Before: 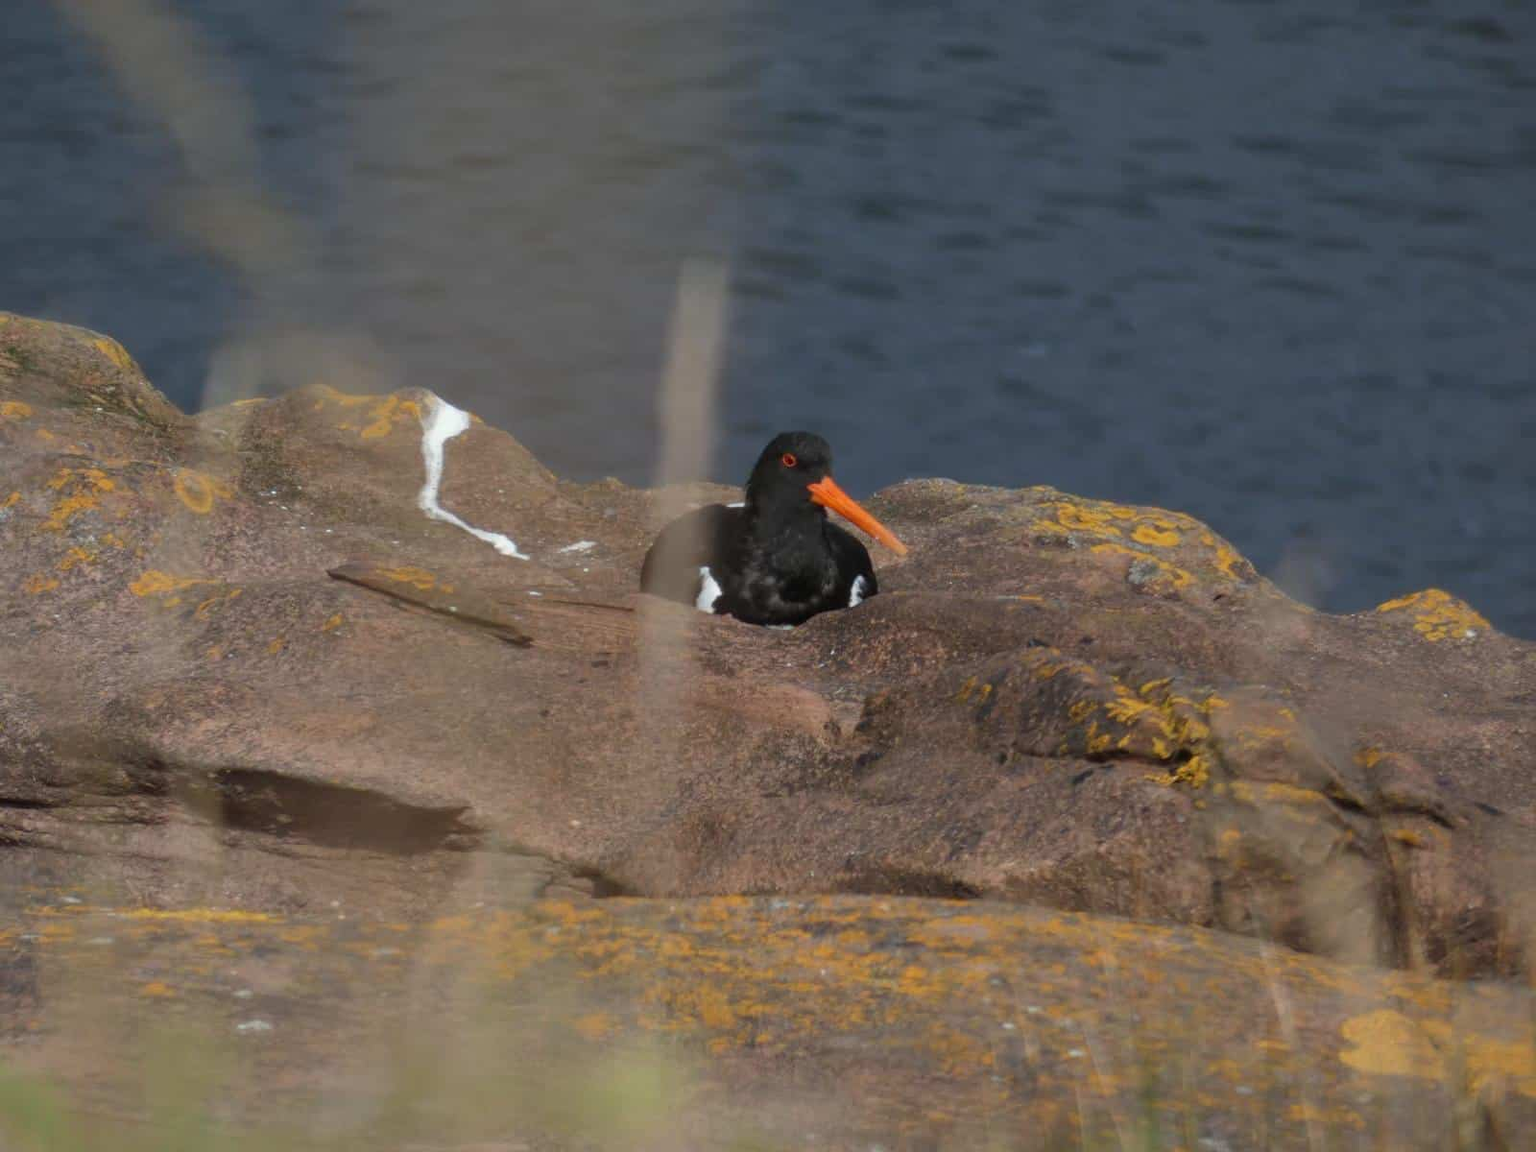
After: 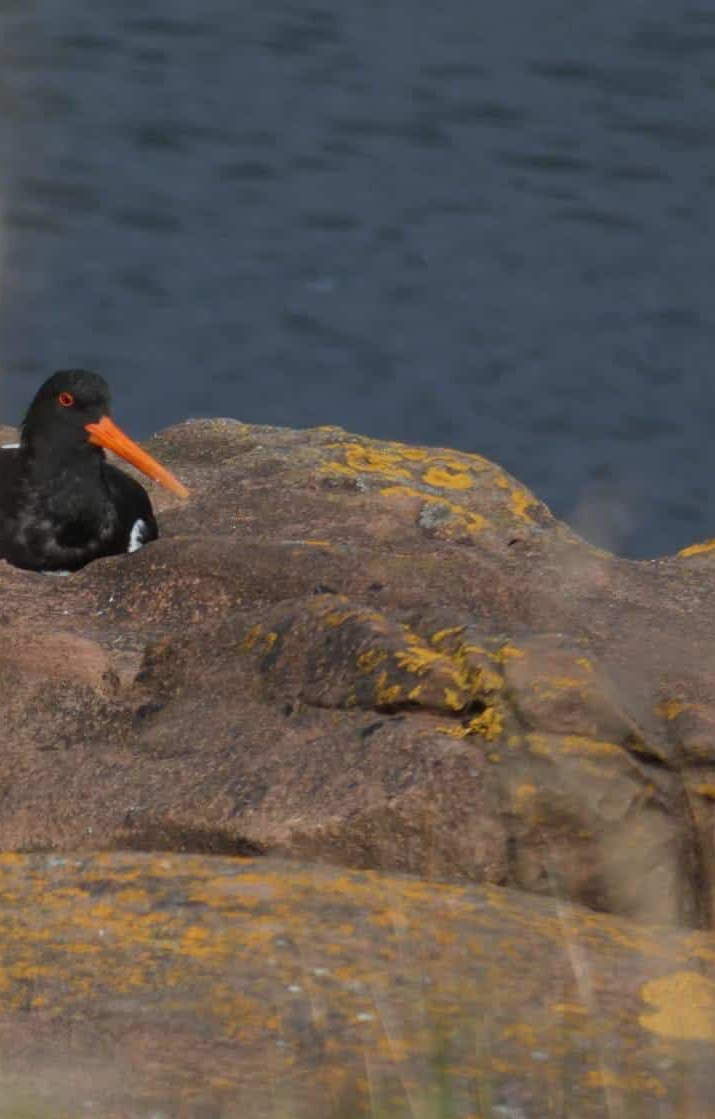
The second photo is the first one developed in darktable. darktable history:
crop: left 47.293%, top 6.743%, right 7.979%
